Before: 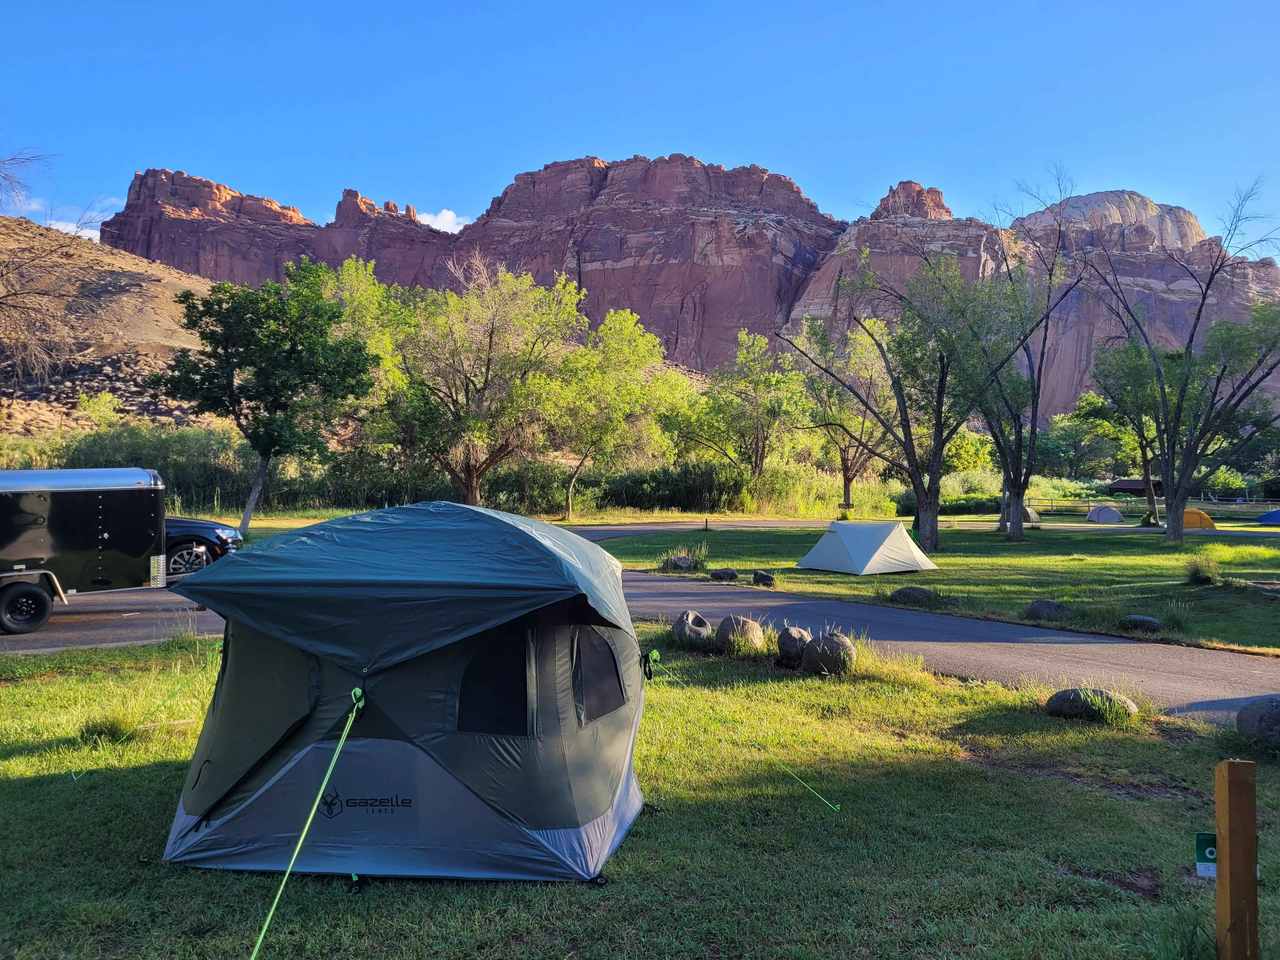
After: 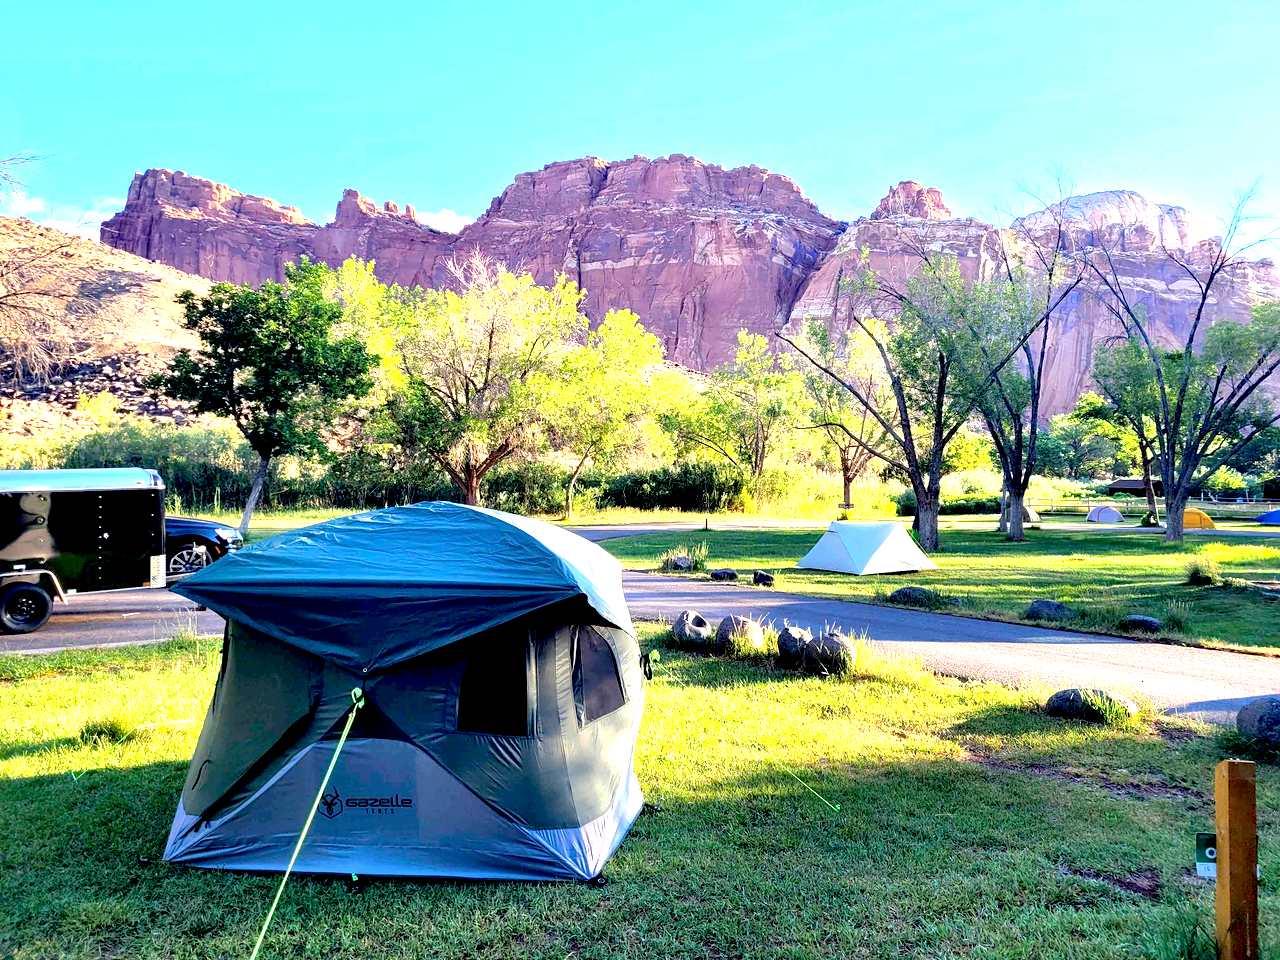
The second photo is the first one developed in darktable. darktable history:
exposure: black level correction 0.015, exposure 1.783 EV, compensate exposure bias true, compensate highlight preservation false
